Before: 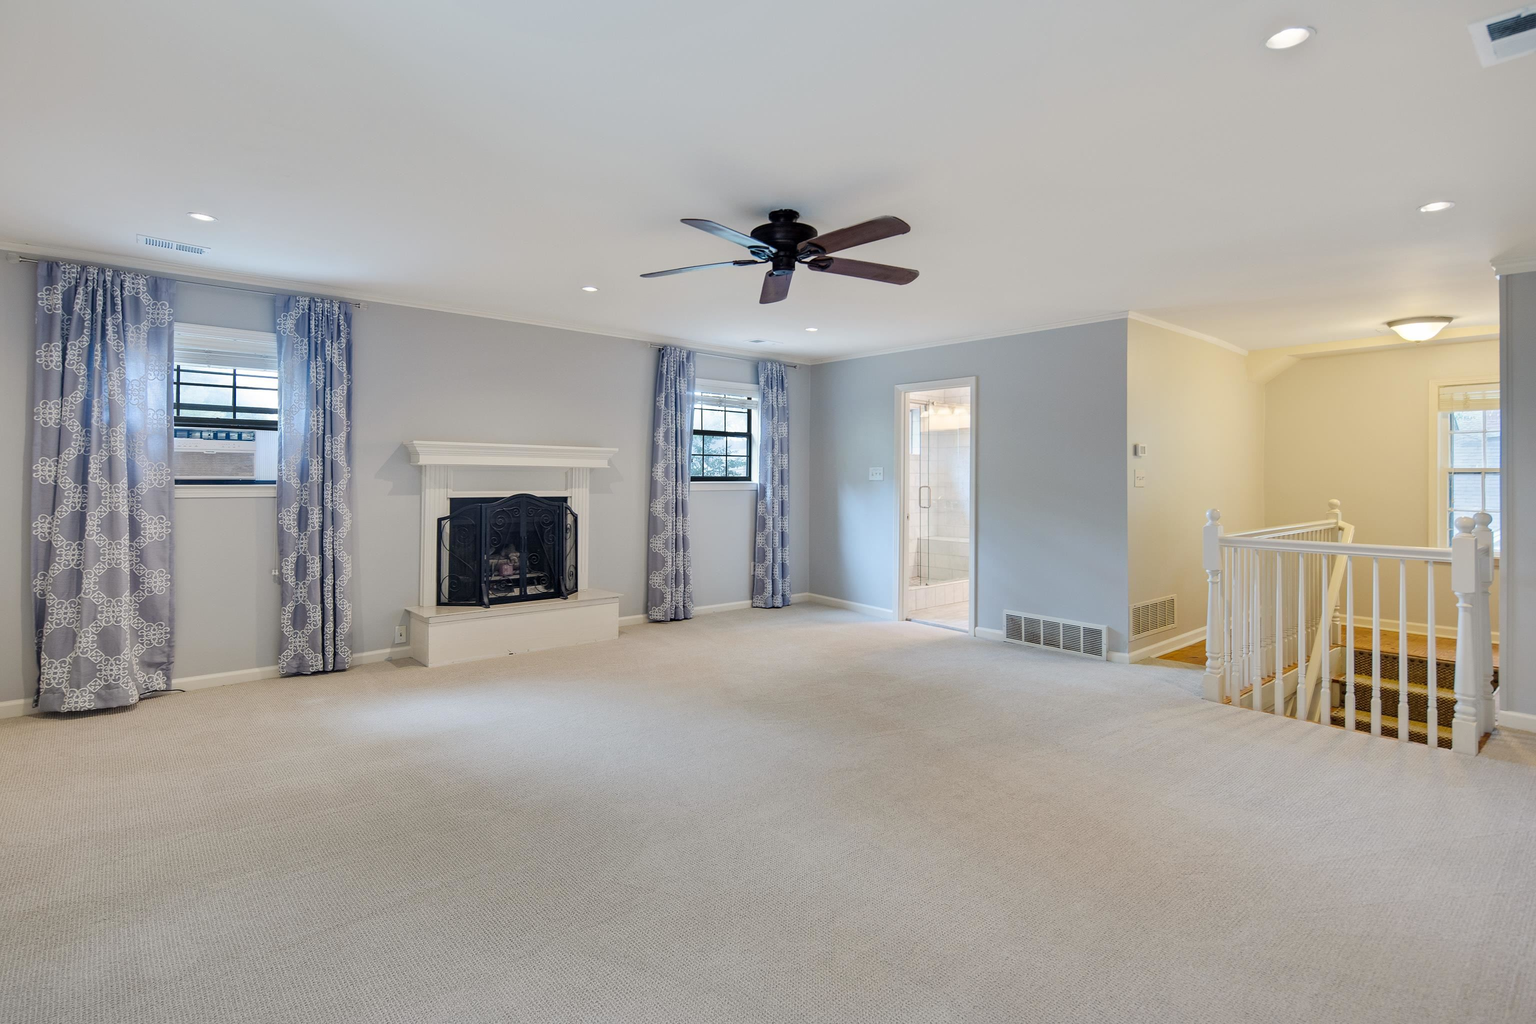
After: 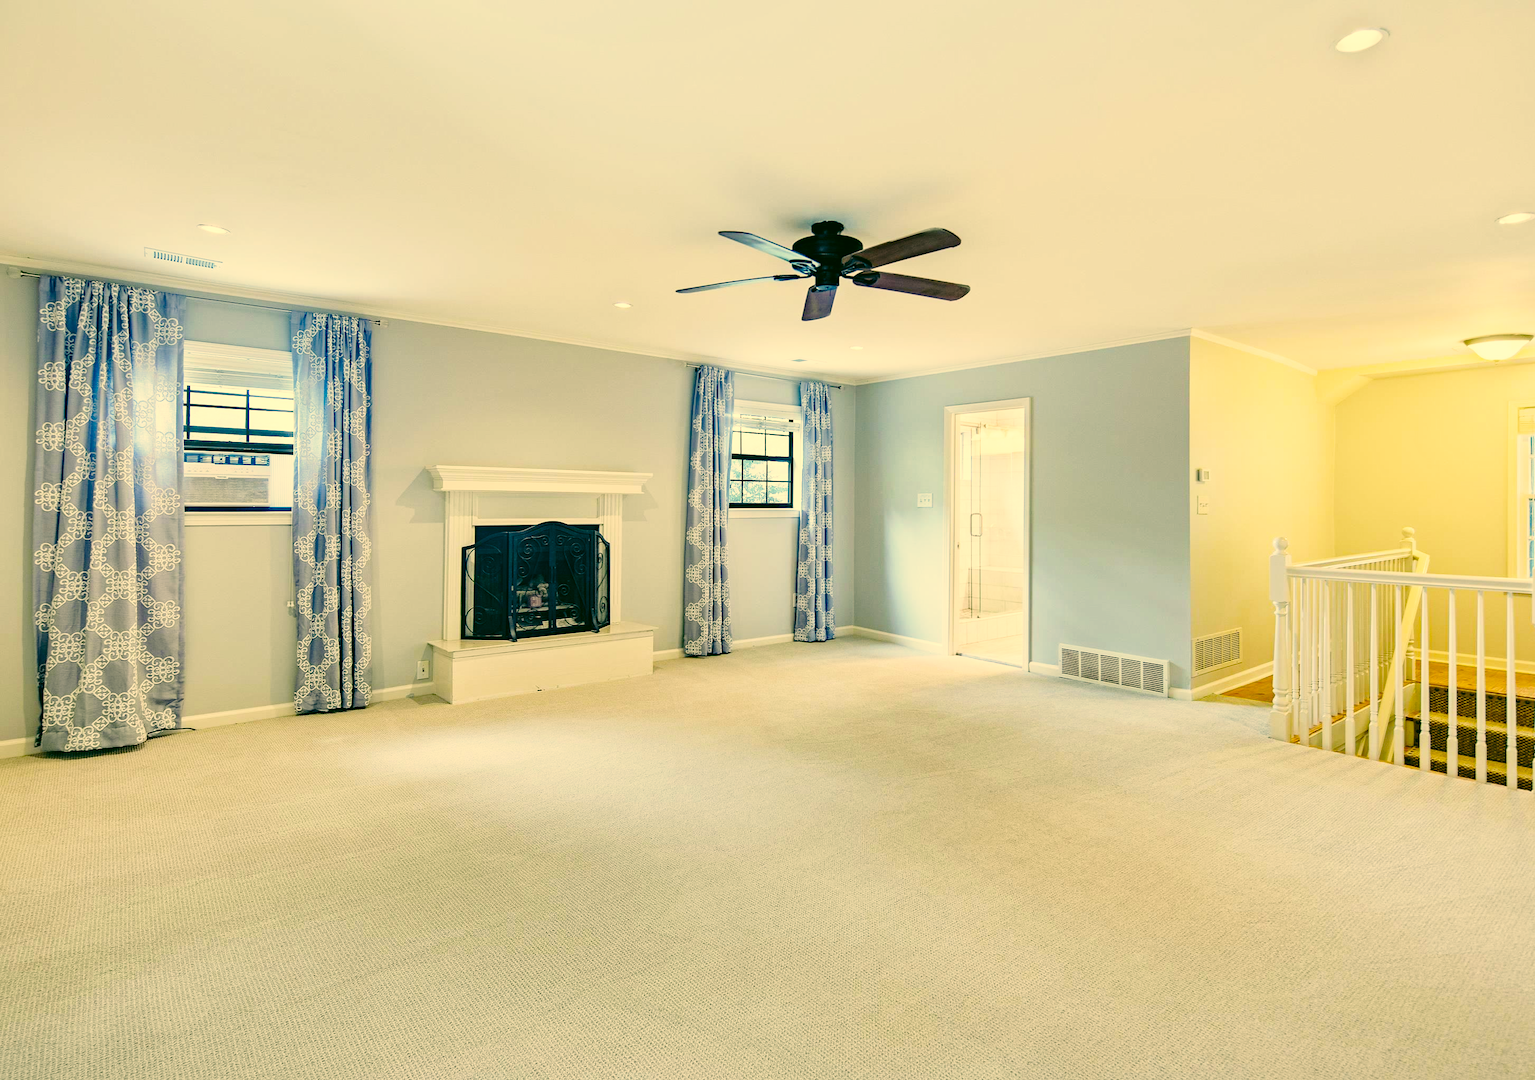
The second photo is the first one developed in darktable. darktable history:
haze removal: strength 0.298, distance 0.244, compatibility mode true
crop and rotate: left 0%, right 5.217%
base curve: curves: ch0 [(0, 0) (0.028, 0.03) (0.121, 0.232) (0.46, 0.748) (0.859, 0.968) (1, 1)], preserve colors none
color calibration: output R [0.946, 0.065, -0.013, 0], output G [-0.246, 1.264, -0.017, 0], output B [0.046, -0.098, 1.05, 0], gray › normalize channels true, illuminant as shot in camera, x 0.358, y 0.373, temperature 4628.91 K, gamut compression 0.026
color correction: highlights a* 5.68, highlights b* 33.56, shadows a* -25.53, shadows b* 3.86
